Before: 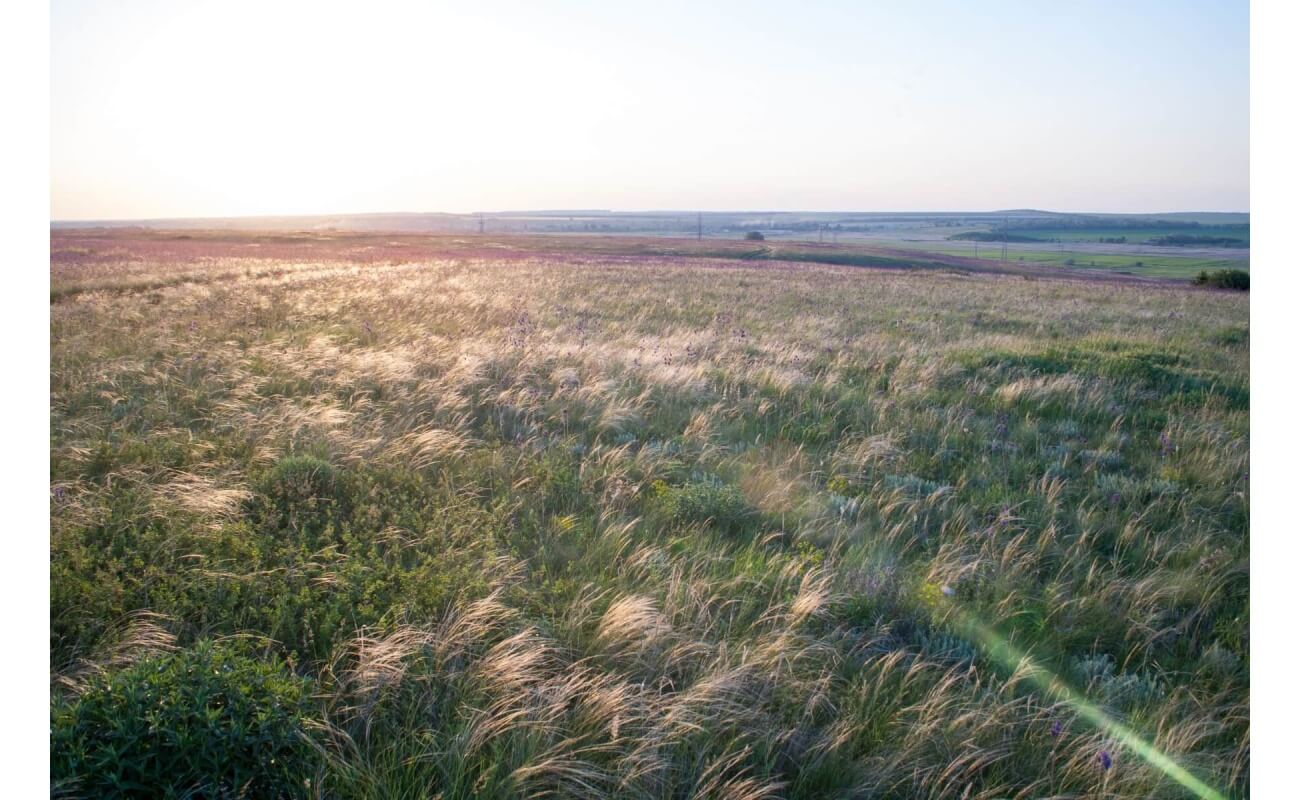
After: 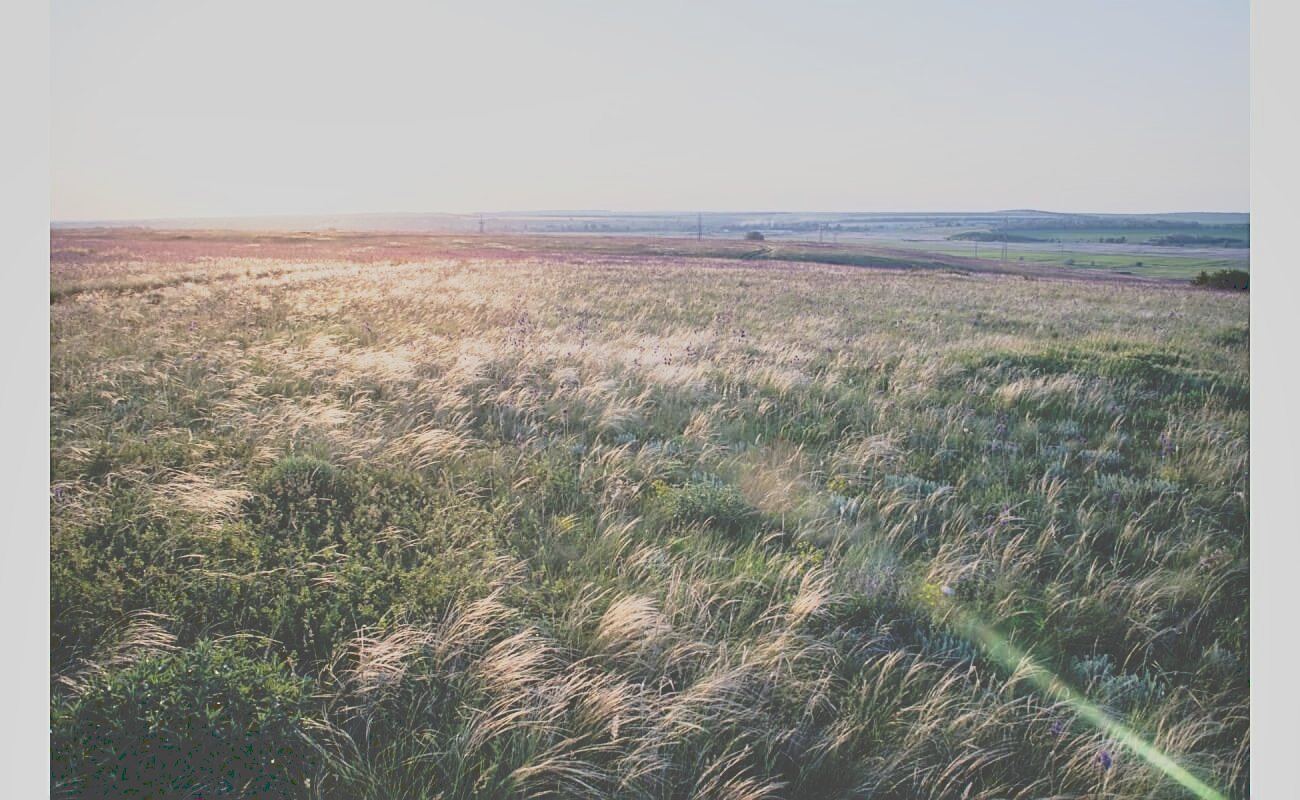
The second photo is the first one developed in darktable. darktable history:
sharpen: on, module defaults
tone curve: curves: ch0 [(0, 0) (0.003, 0.278) (0.011, 0.282) (0.025, 0.282) (0.044, 0.29) (0.069, 0.295) (0.1, 0.306) (0.136, 0.316) (0.177, 0.33) (0.224, 0.358) (0.277, 0.403) (0.335, 0.451) (0.399, 0.505) (0.468, 0.558) (0.543, 0.611) (0.623, 0.679) (0.709, 0.751) (0.801, 0.815) (0.898, 0.863) (1, 1)], preserve colors none
filmic rgb: black relative exposure -11.88 EV, white relative exposure 5.43 EV, threshold 3 EV, hardness 4.49, latitude 50%, contrast 1.14, color science v5 (2021), contrast in shadows safe, contrast in highlights safe, enable highlight reconstruction true
shadows and highlights: shadows 37.27, highlights -28.18, soften with gaussian
